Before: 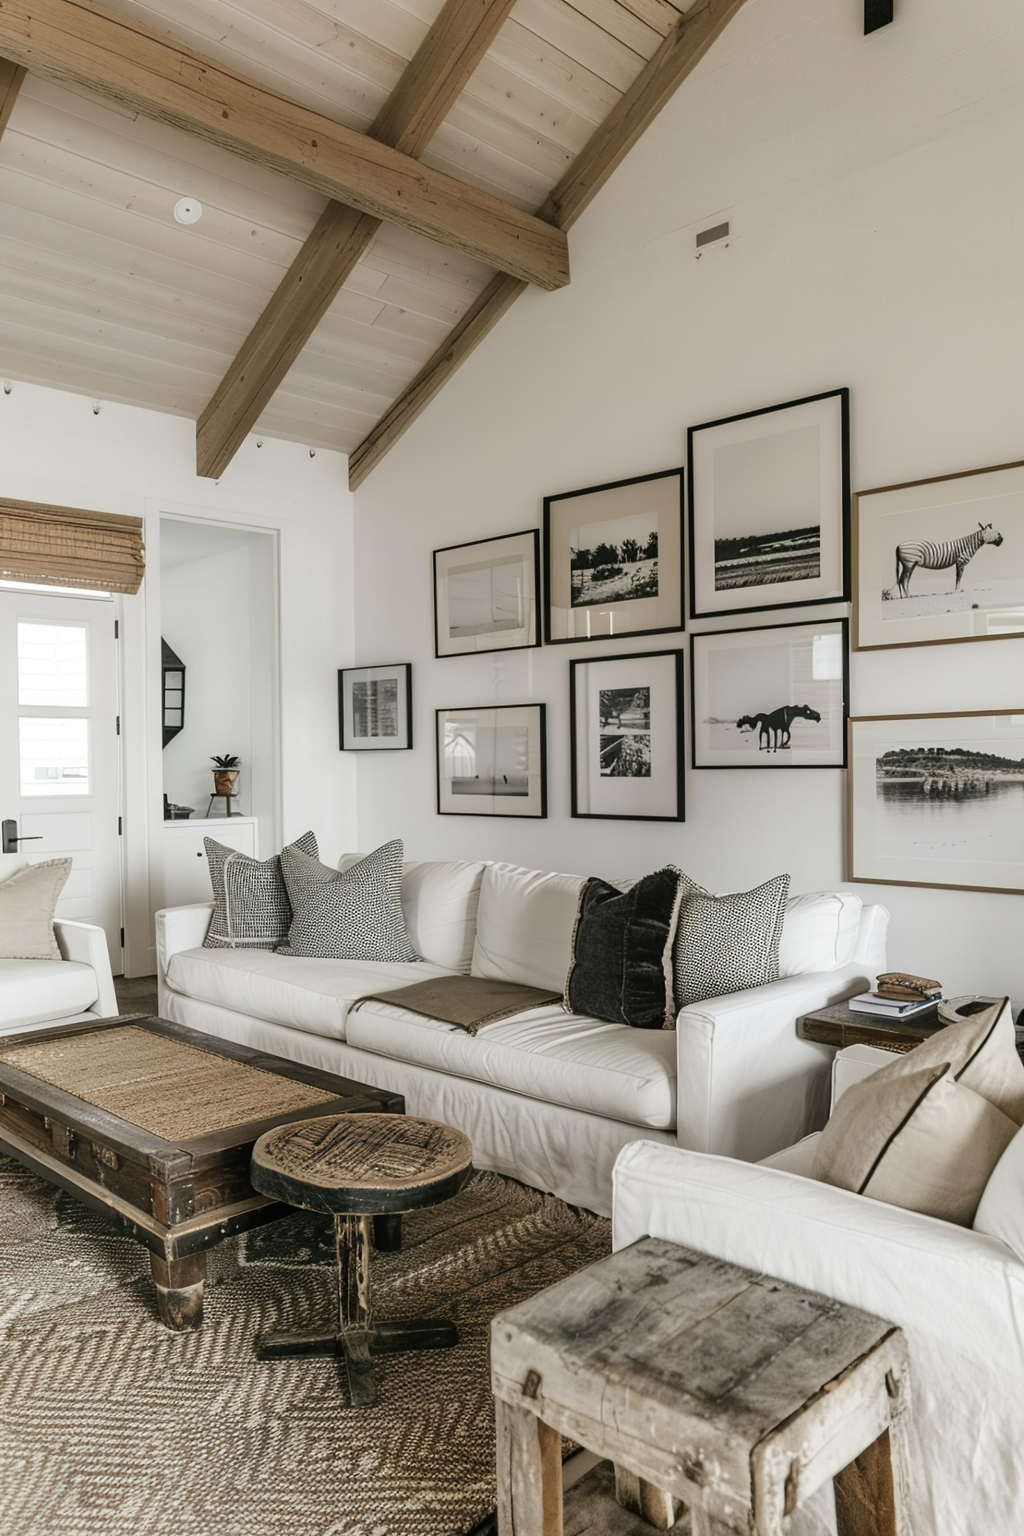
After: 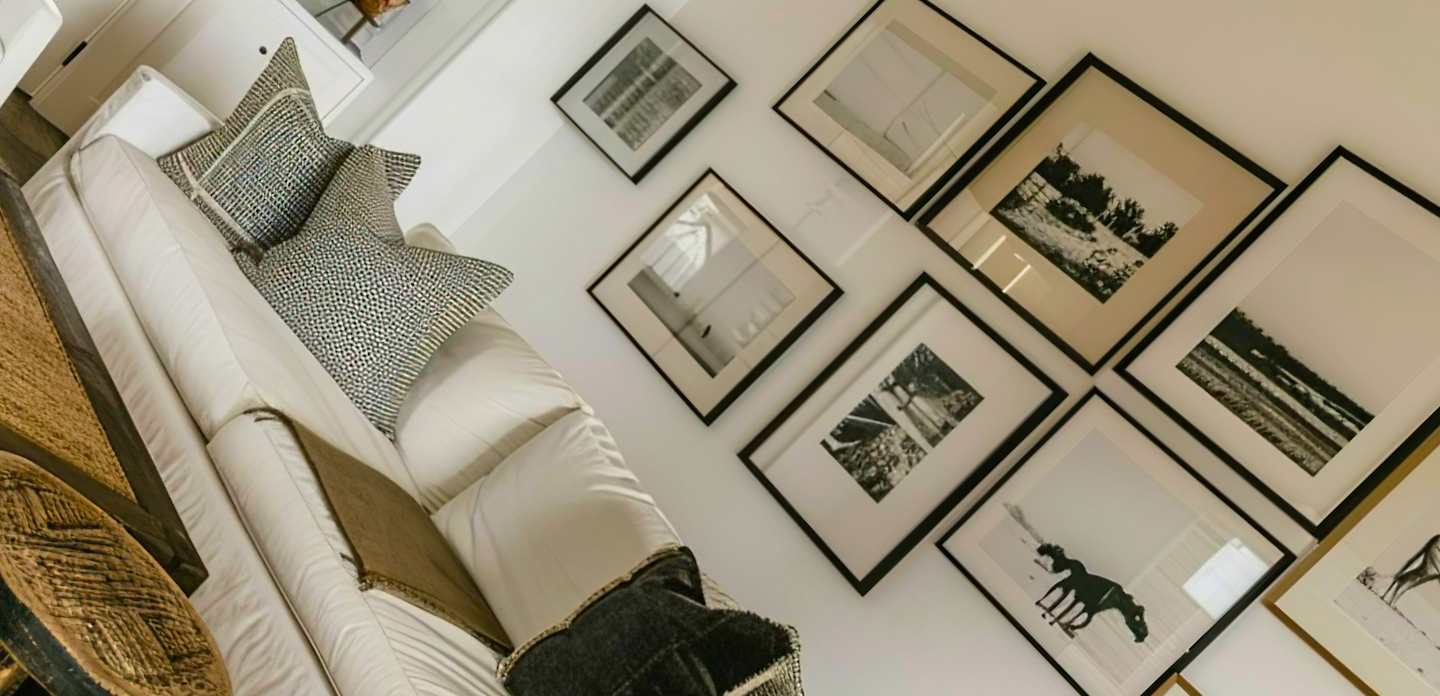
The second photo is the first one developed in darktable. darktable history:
base curve: curves: ch0 [(0, 0) (0.303, 0.277) (1, 1)], preserve colors none
velvia: on, module defaults
exposure: compensate exposure bias true, compensate highlight preservation false
color balance rgb: perceptual saturation grading › global saturation 37.135%, perceptual saturation grading › shadows 34.568%, global vibrance 33.563%
crop and rotate: angle -46.18°, top 16.402%, right 0.956%, bottom 11.742%
